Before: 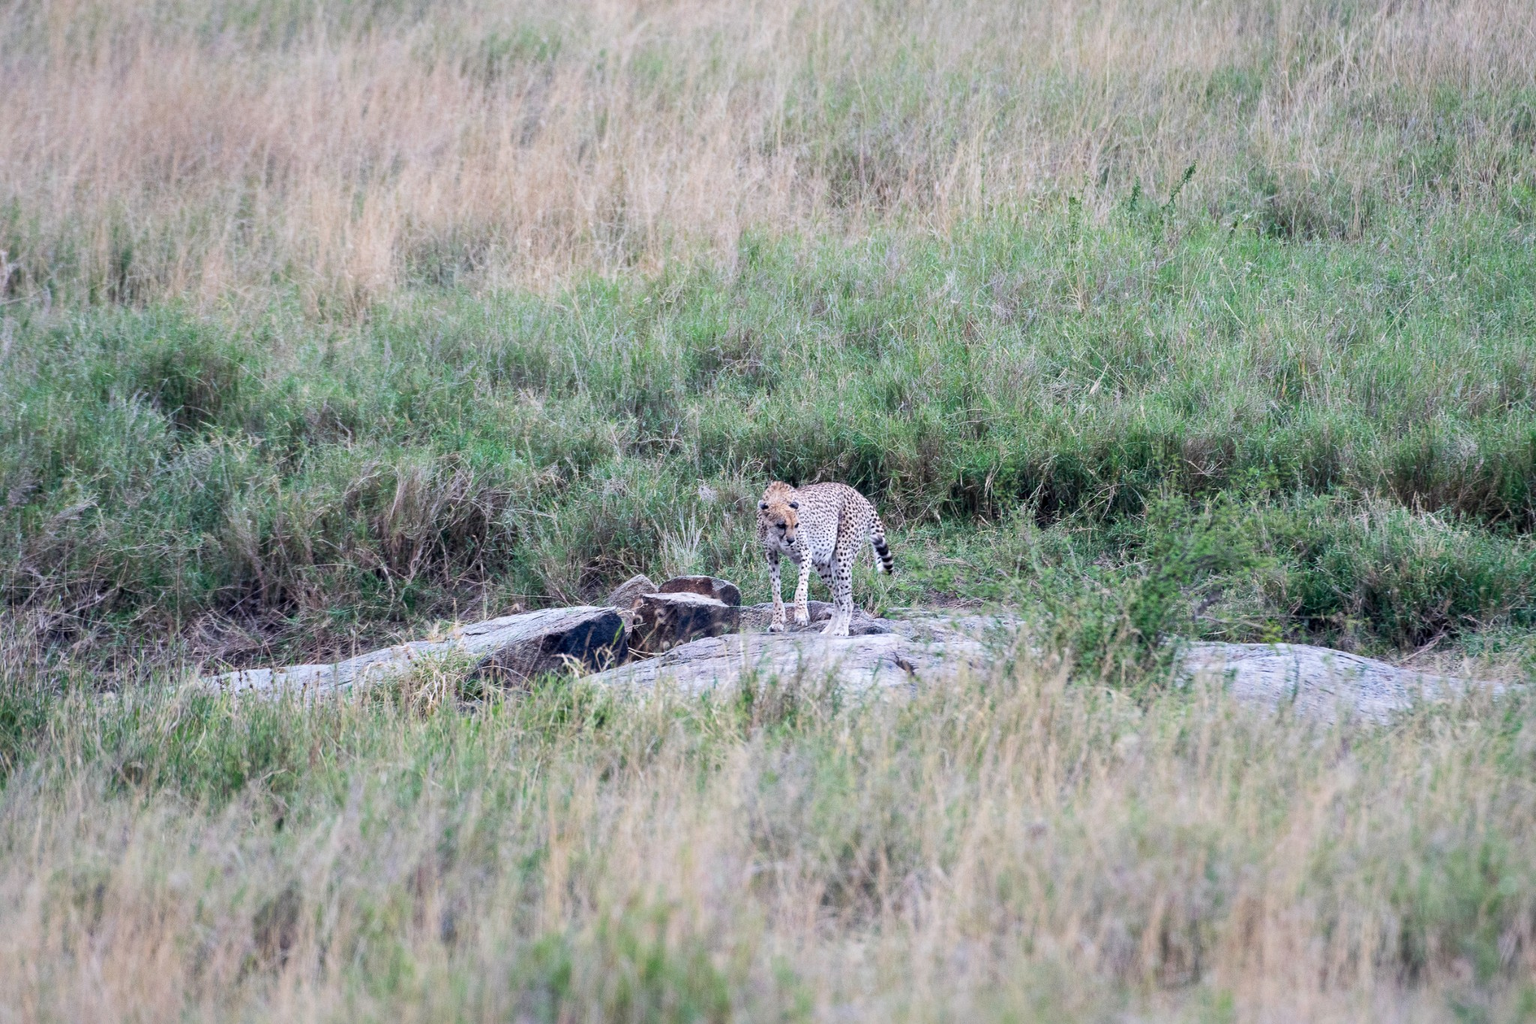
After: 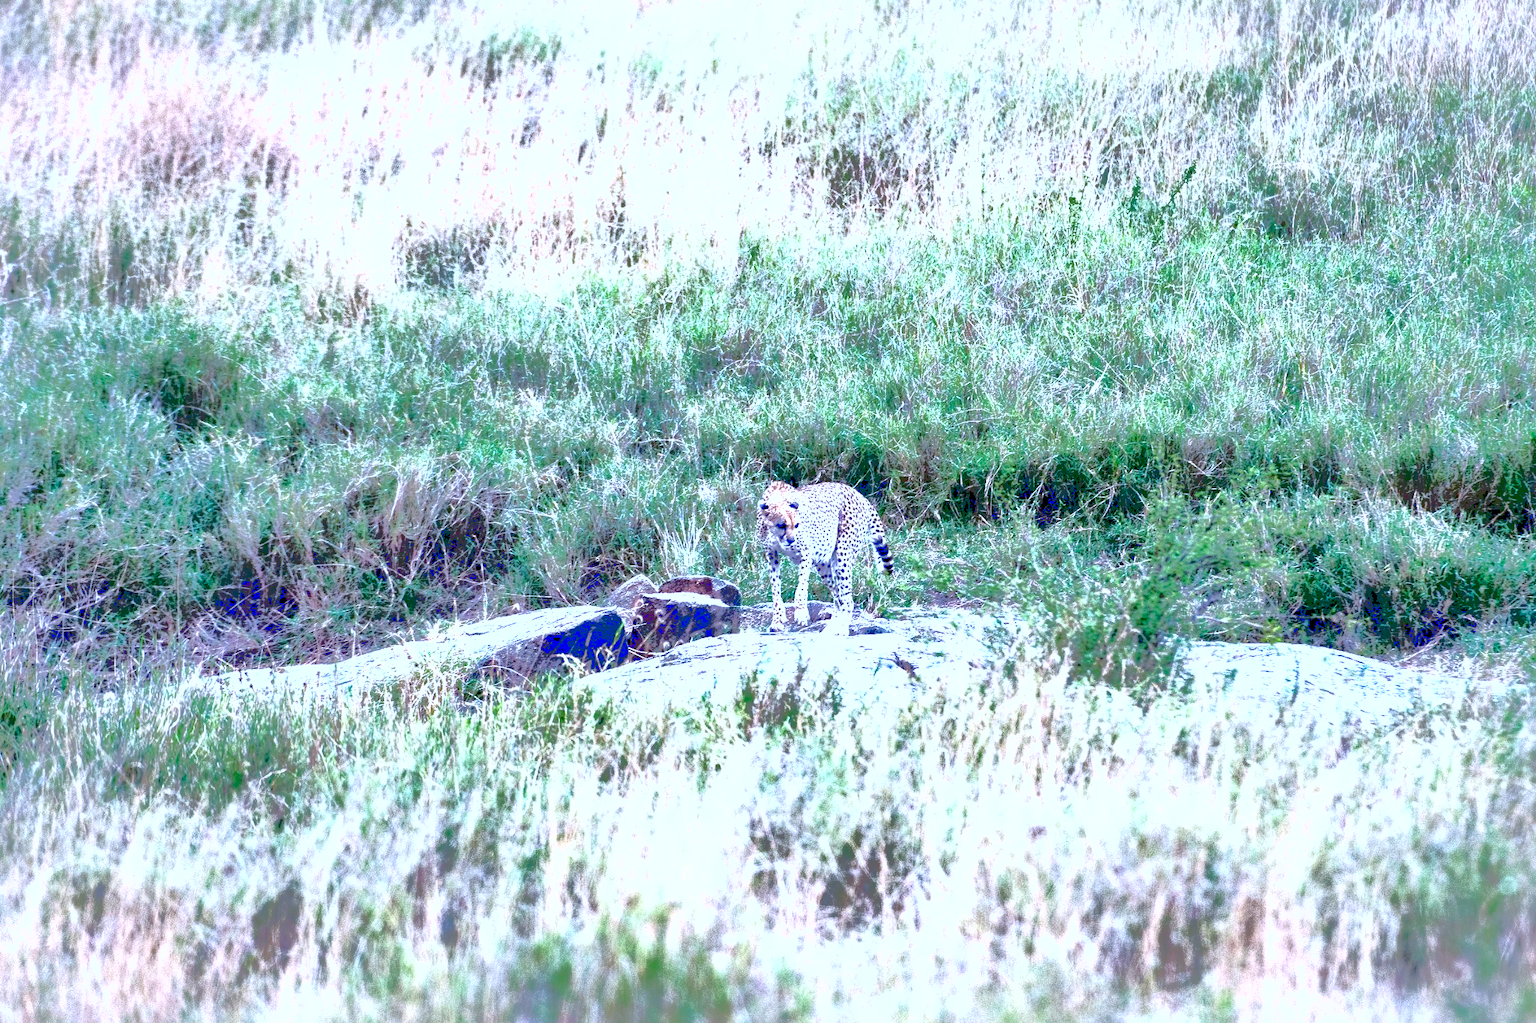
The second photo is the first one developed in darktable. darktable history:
color correction: highlights a* -2.16, highlights b* -18.55
exposure: black level correction 0.011, exposure 1.086 EV, compensate highlight preservation false
color balance rgb: perceptual saturation grading › global saturation 25.268%, perceptual saturation grading › highlights -50.314%, perceptual saturation grading › shadows 30.052%, global vibrance 20%
base curve: curves: ch0 [(0.065, 0.026) (0.236, 0.358) (0.53, 0.546) (0.777, 0.841) (0.924, 0.992)]
shadows and highlights: shadows 40.31, highlights -59.81
